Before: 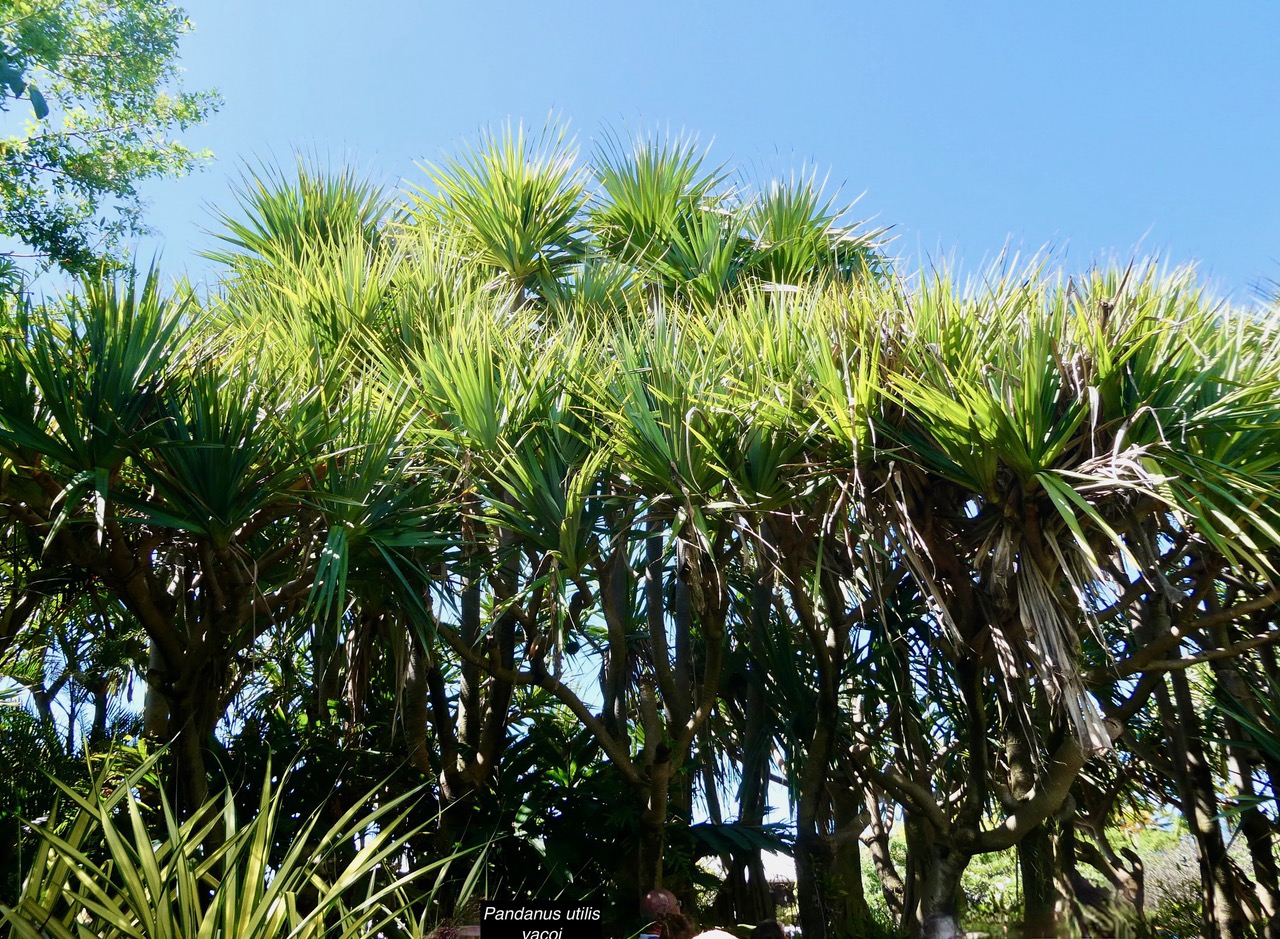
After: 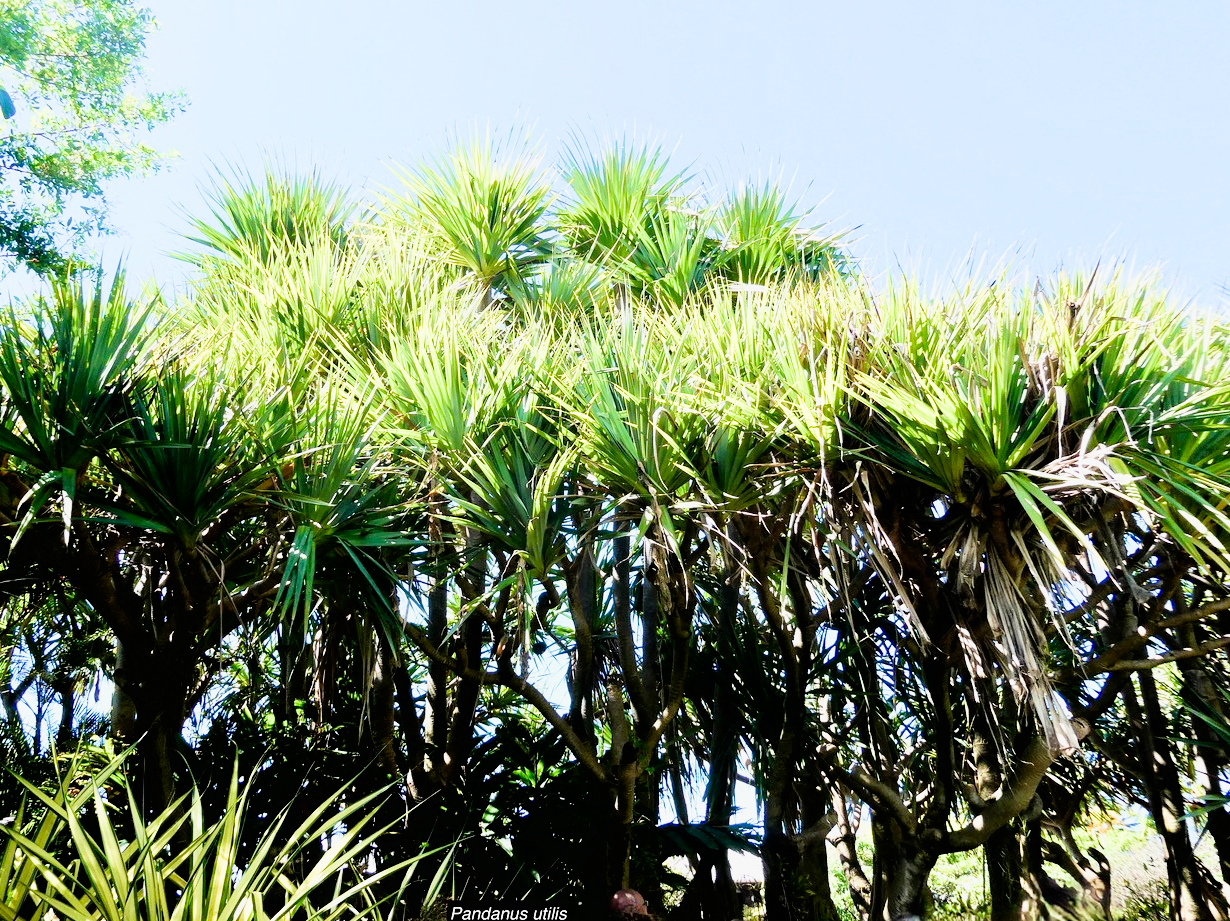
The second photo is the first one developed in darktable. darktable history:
exposure: black level correction 0, exposure 1.366 EV, compensate highlight preservation false
filmic rgb: black relative exposure -7.77 EV, white relative exposure 4.35 EV, hardness 3.76, latitude 49.5%, contrast 1.1, color science v5 (2021), iterations of high-quality reconstruction 0, contrast in shadows safe, contrast in highlights safe
crop and rotate: left 2.622%, right 1.233%, bottom 1.876%
